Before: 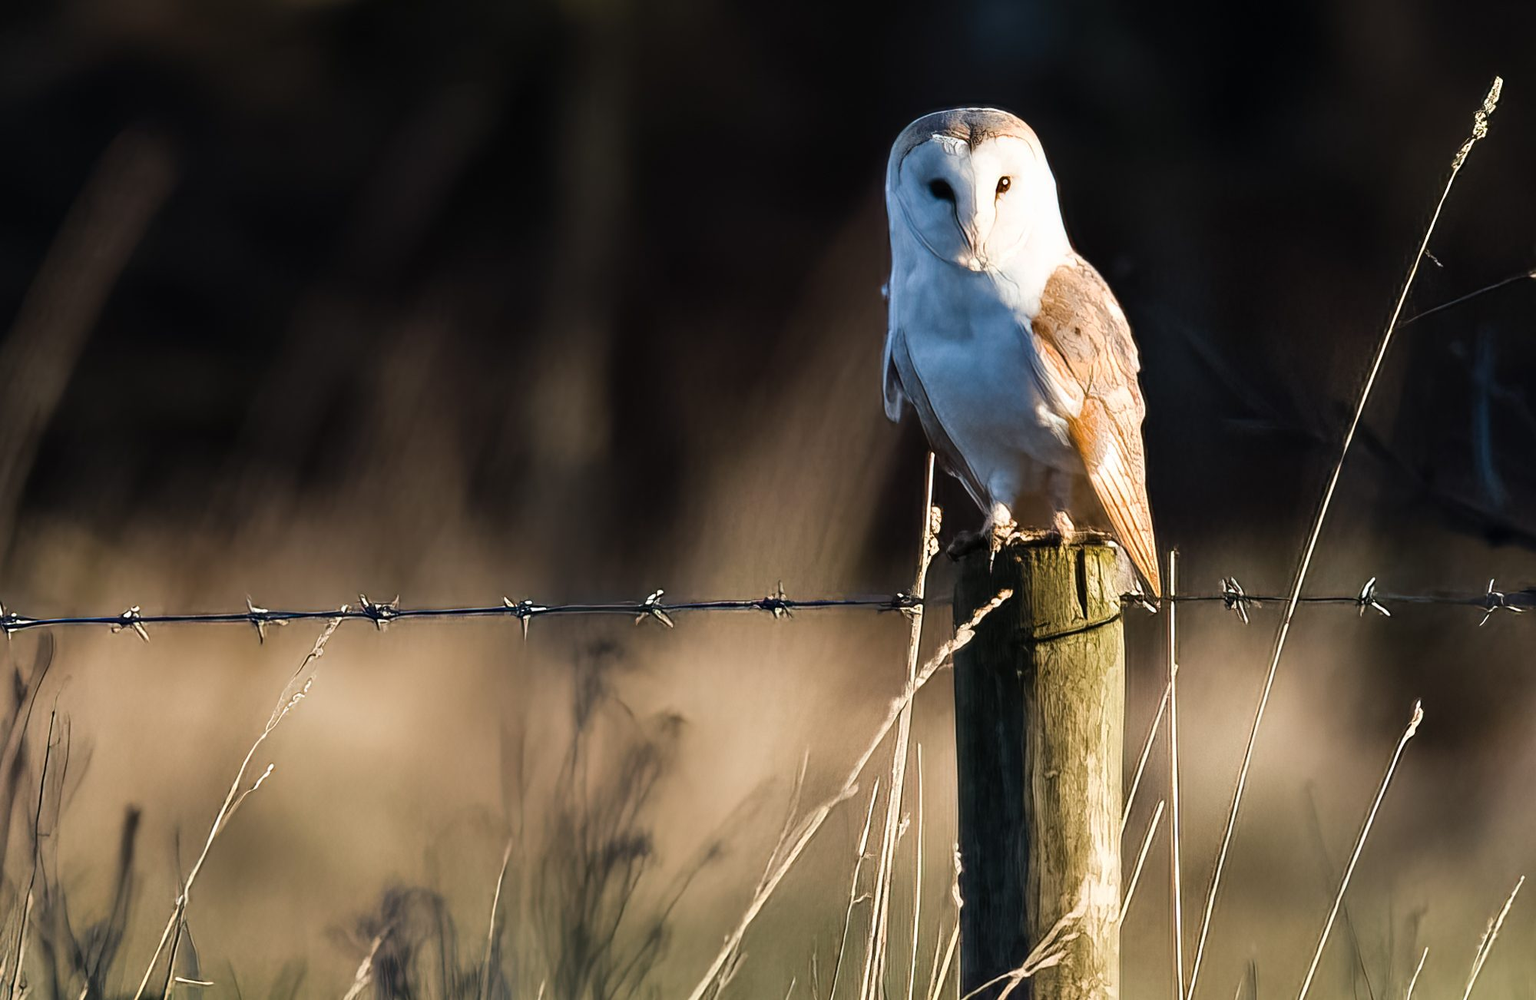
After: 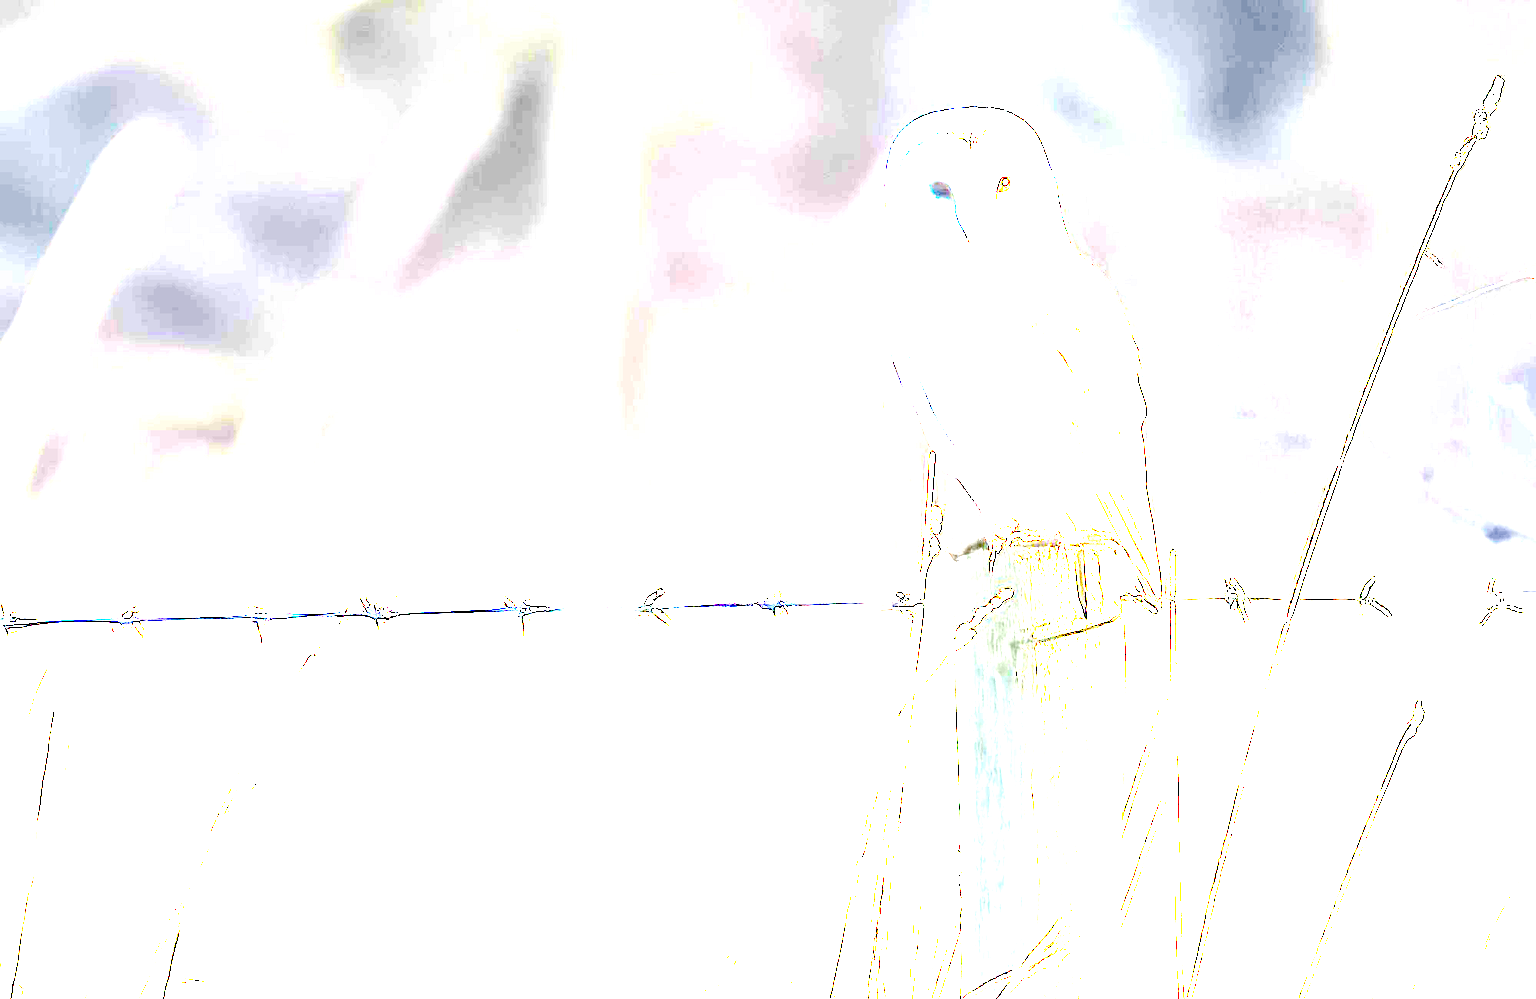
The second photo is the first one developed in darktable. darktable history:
exposure: exposure 7.925 EV, compensate exposure bias true, compensate highlight preservation false
